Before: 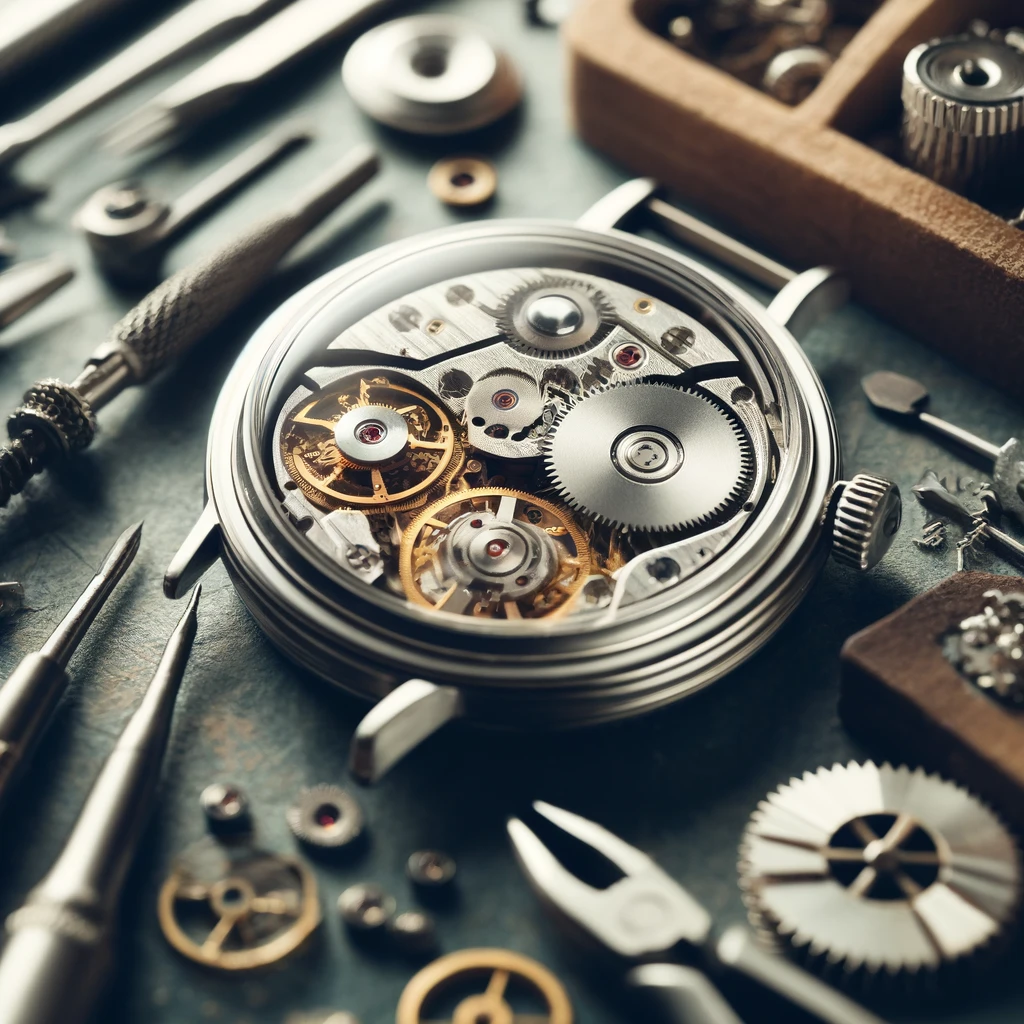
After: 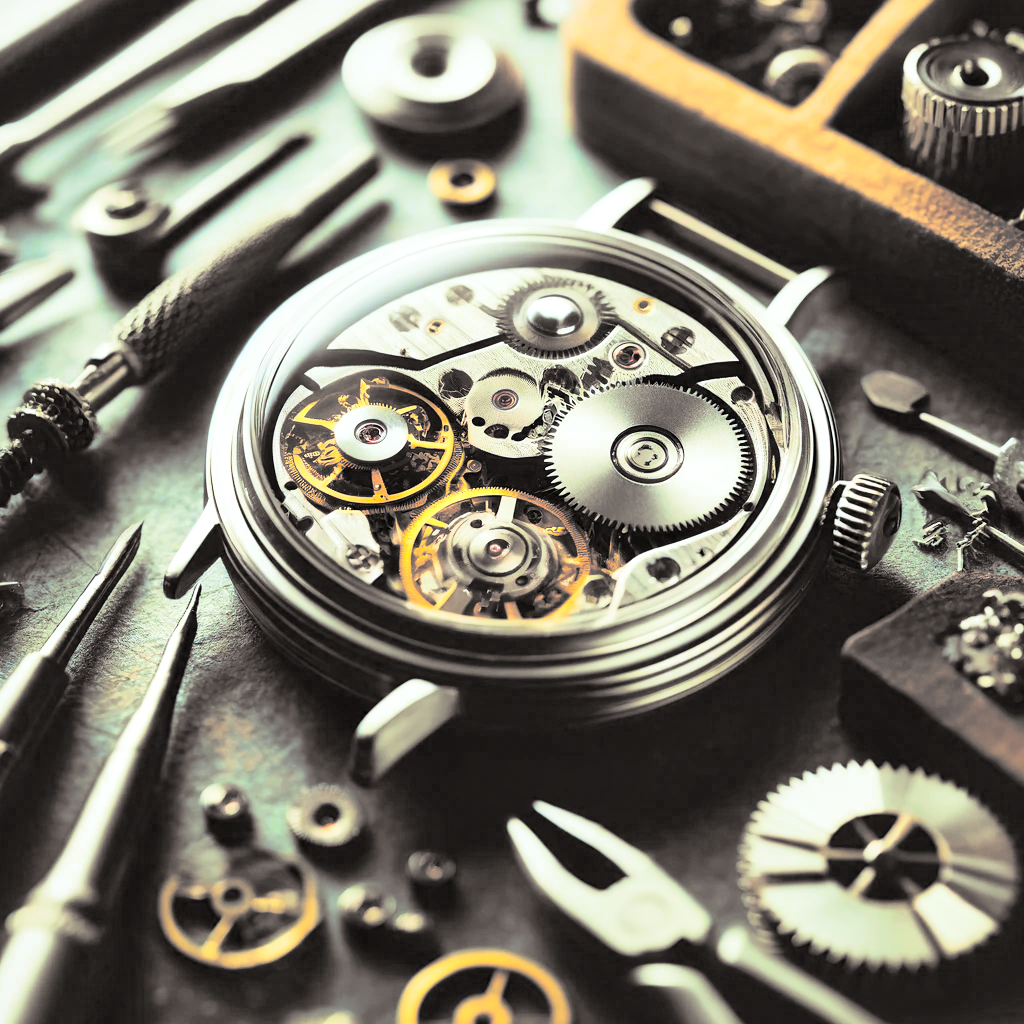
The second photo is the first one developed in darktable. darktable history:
tone curve: curves: ch0 [(0.003, 0.032) (0.037, 0.037) (0.142, 0.117) (0.279, 0.311) (0.405, 0.49) (0.526, 0.651) (0.722, 0.857) (0.875, 0.946) (1, 0.98)]; ch1 [(0, 0) (0.305, 0.325) (0.453, 0.437) (0.482, 0.473) (0.501, 0.498) (0.515, 0.523) (0.559, 0.591) (0.6, 0.659) (0.656, 0.71) (1, 1)]; ch2 [(0, 0) (0.323, 0.277) (0.424, 0.396) (0.479, 0.484) (0.499, 0.502) (0.515, 0.537) (0.564, 0.595) (0.644, 0.703) (0.742, 0.803) (1, 1)], color space Lab, independent channels, preserve colors none
white balance: red 0.976, blue 1.04
split-toning: shadows › hue 26°, shadows › saturation 0.09, highlights › hue 40°, highlights › saturation 0.18, balance -63, compress 0%
local contrast: mode bilateral grid, contrast 25, coarseness 60, detail 151%, midtone range 0.2
color balance rgb: linear chroma grading › global chroma 23.15%, perceptual saturation grading › global saturation 28.7%, perceptual saturation grading › mid-tones 12.04%, perceptual saturation grading › shadows 10.19%, global vibrance 22.22%
color correction: highlights a* -2.68, highlights b* 2.57
